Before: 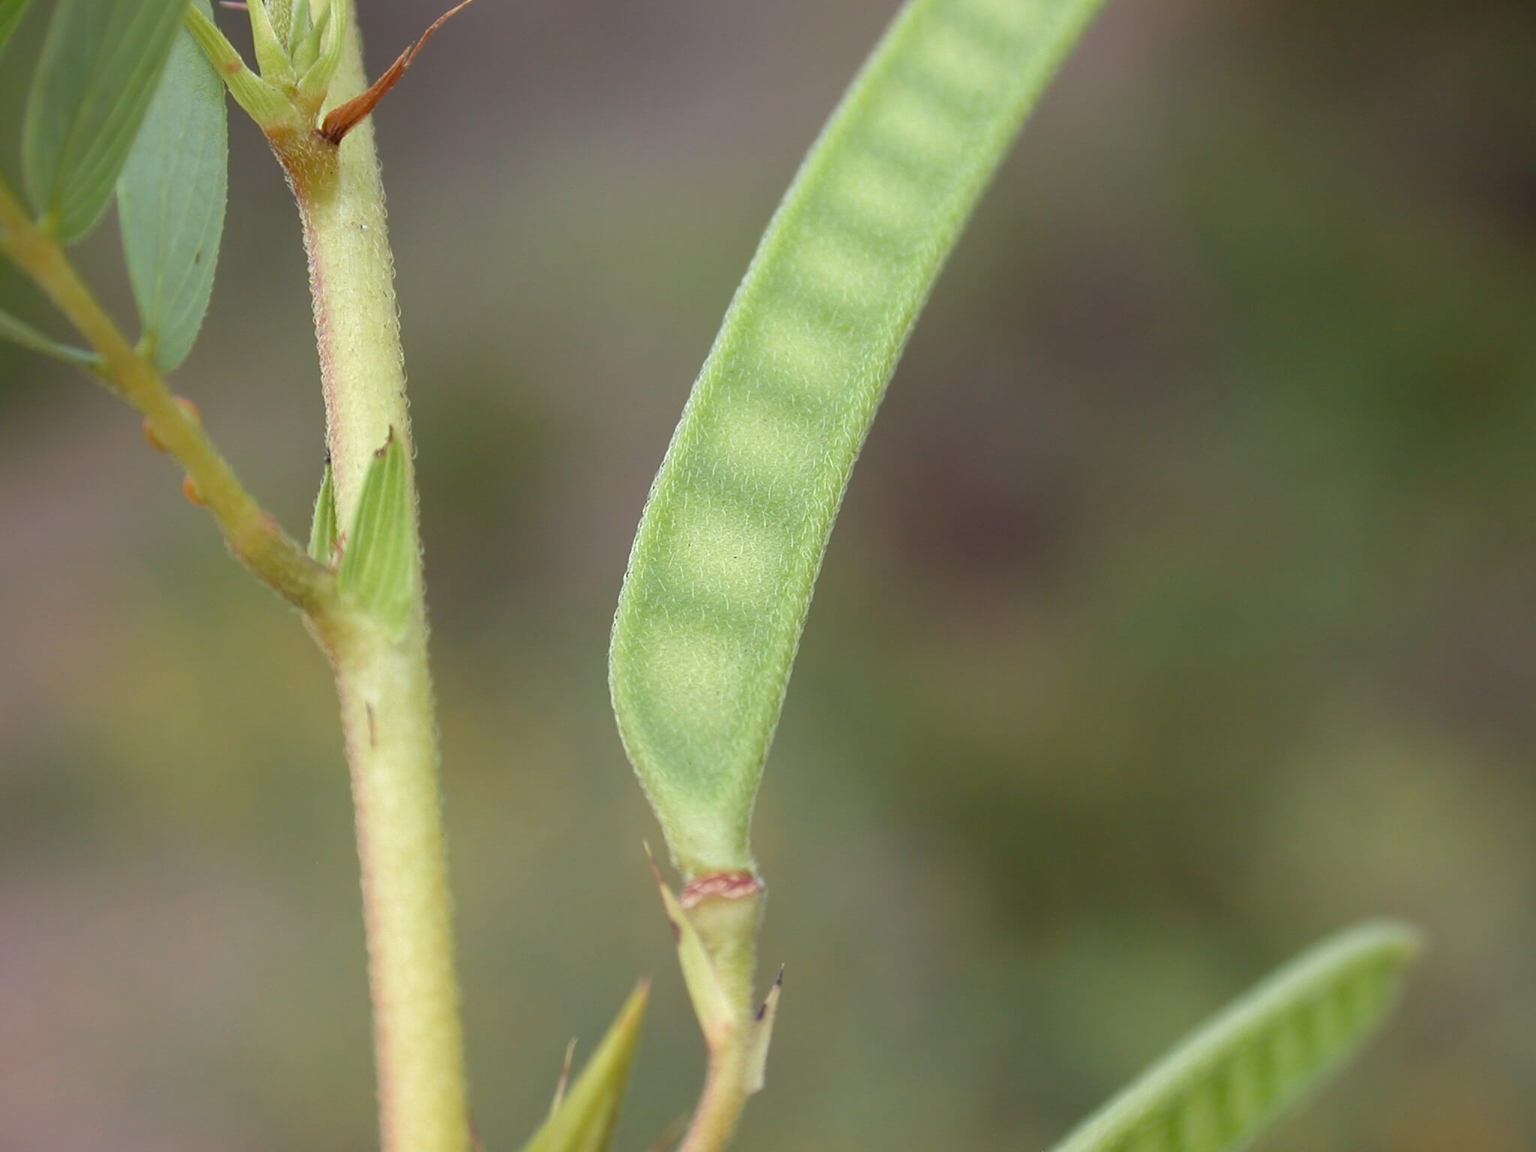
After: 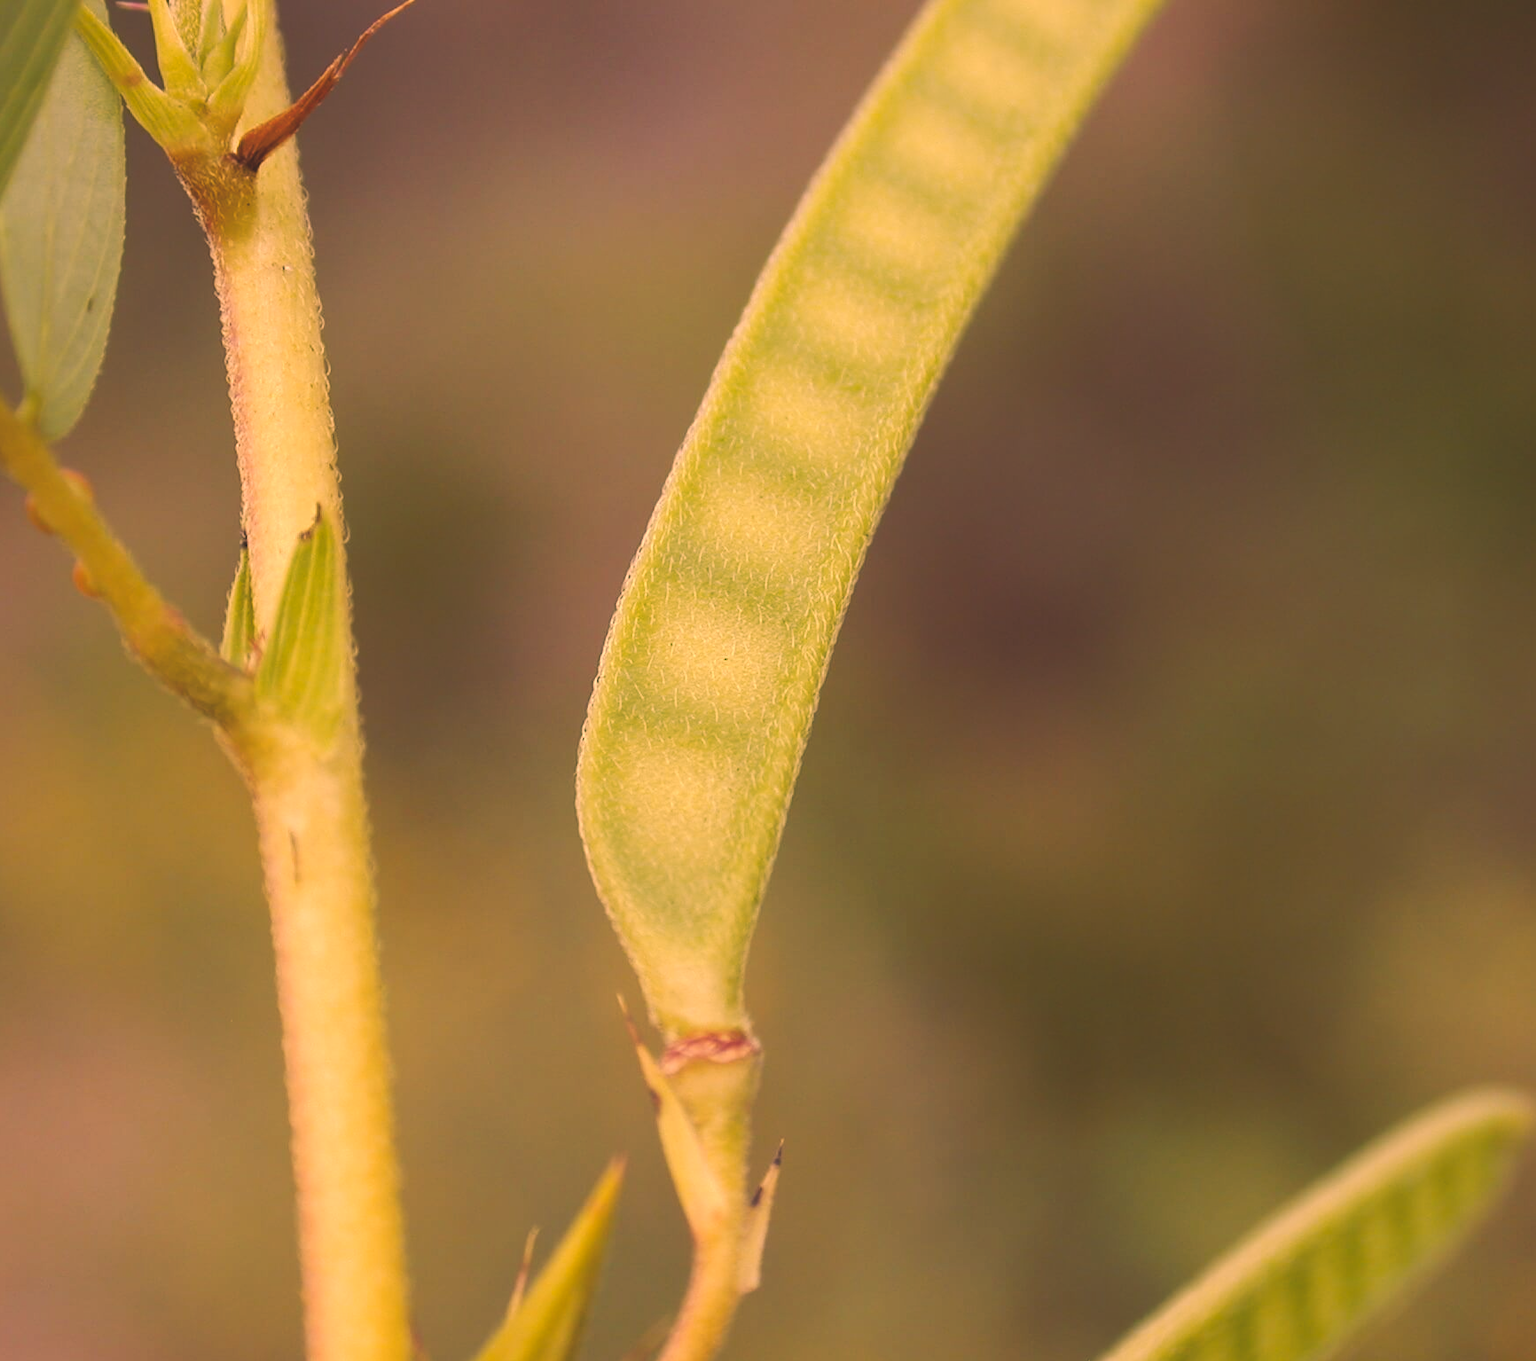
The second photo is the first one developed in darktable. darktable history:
crop: left 7.941%, right 7.454%
color correction: highlights a* 39.54, highlights b* 39.8, saturation 0.694
tone curve: curves: ch0 [(0, 0) (0.003, 0.156) (0.011, 0.156) (0.025, 0.157) (0.044, 0.164) (0.069, 0.172) (0.1, 0.181) (0.136, 0.191) (0.177, 0.214) (0.224, 0.245) (0.277, 0.285) (0.335, 0.333) (0.399, 0.387) (0.468, 0.471) (0.543, 0.556) (0.623, 0.648) (0.709, 0.734) (0.801, 0.809) (0.898, 0.891) (1, 1)], preserve colors none
color balance rgb: shadows lift › hue 86.7°, highlights gain › chroma 3.024%, highlights gain › hue 72.74°, perceptual saturation grading › global saturation 25.039%, global vibrance 20%
